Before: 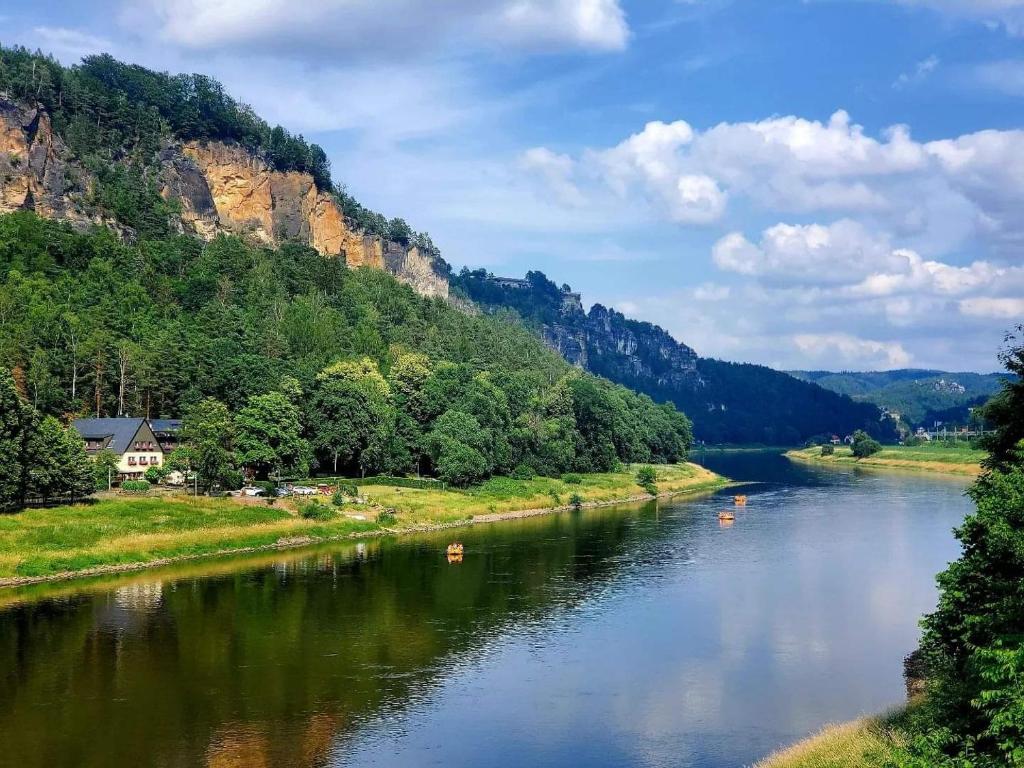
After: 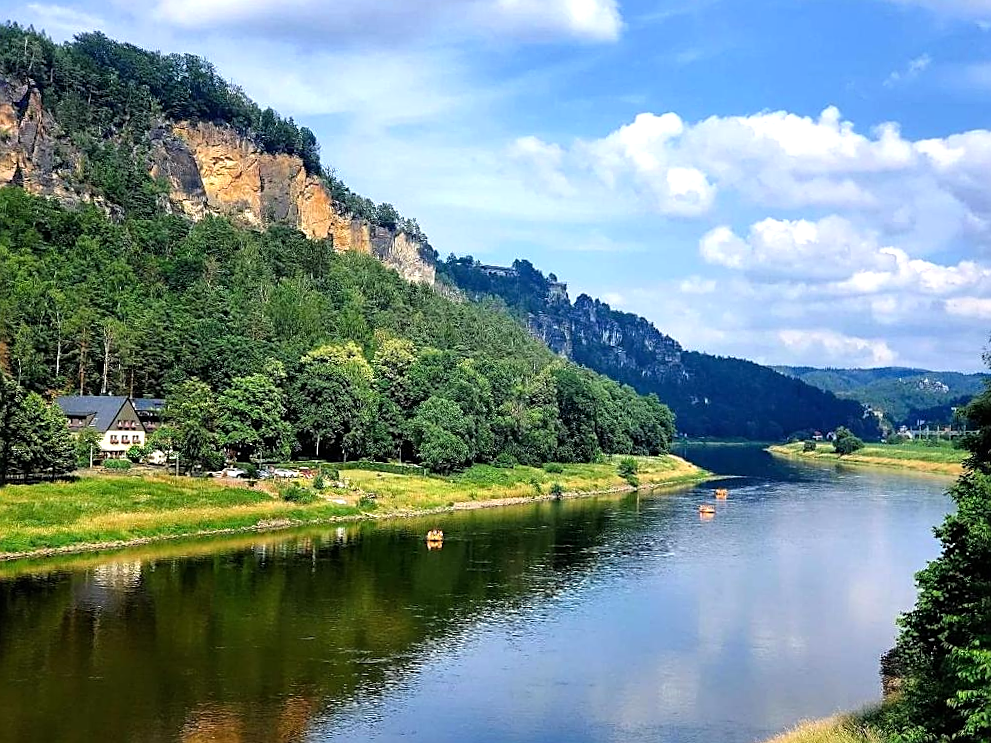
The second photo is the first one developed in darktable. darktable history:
crop and rotate: angle -1.44°
tone equalizer: -8 EV -0.377 EV, -7 EV -0.384 EV, -6 EV -0.303 EV, -5 EV -0.233 EV, -3 EV 0.217 EV, -2 EV 0.352 EV, -1 EV 0.368 EV, +0 EV 0.439 EV
sharpen: on, module defaults
